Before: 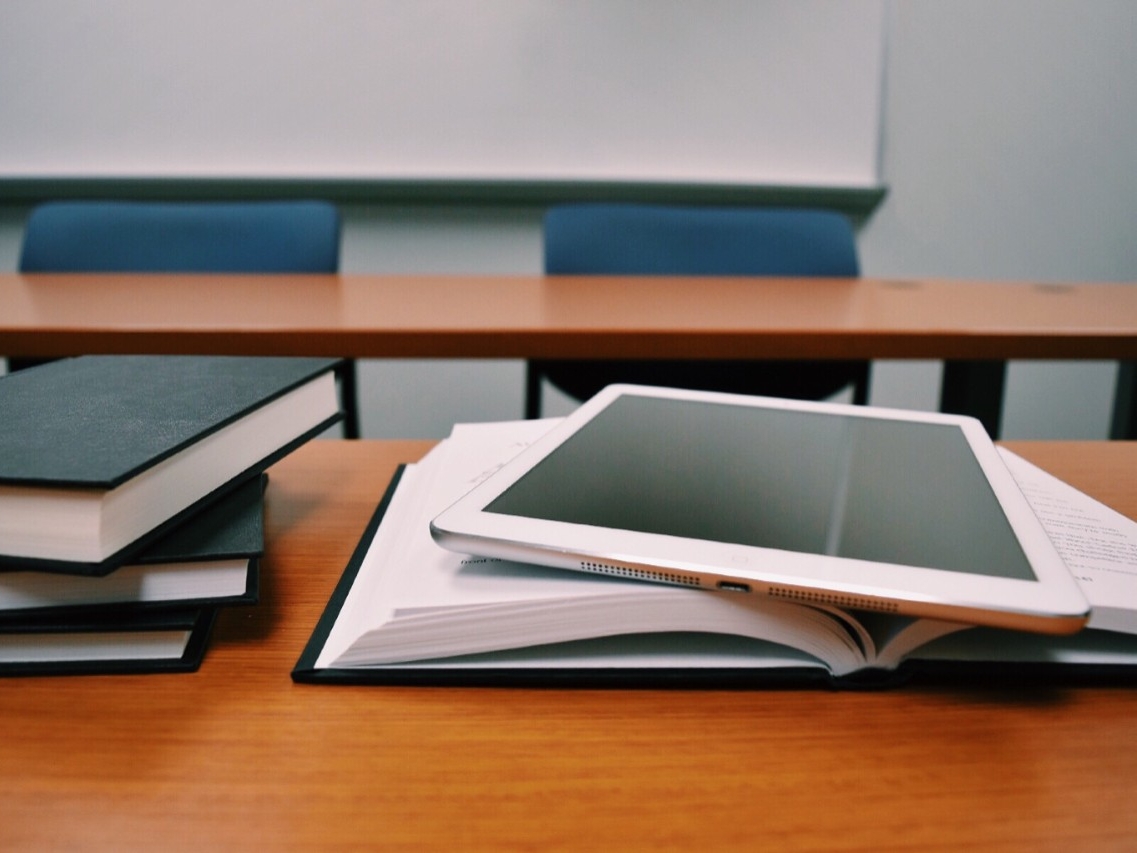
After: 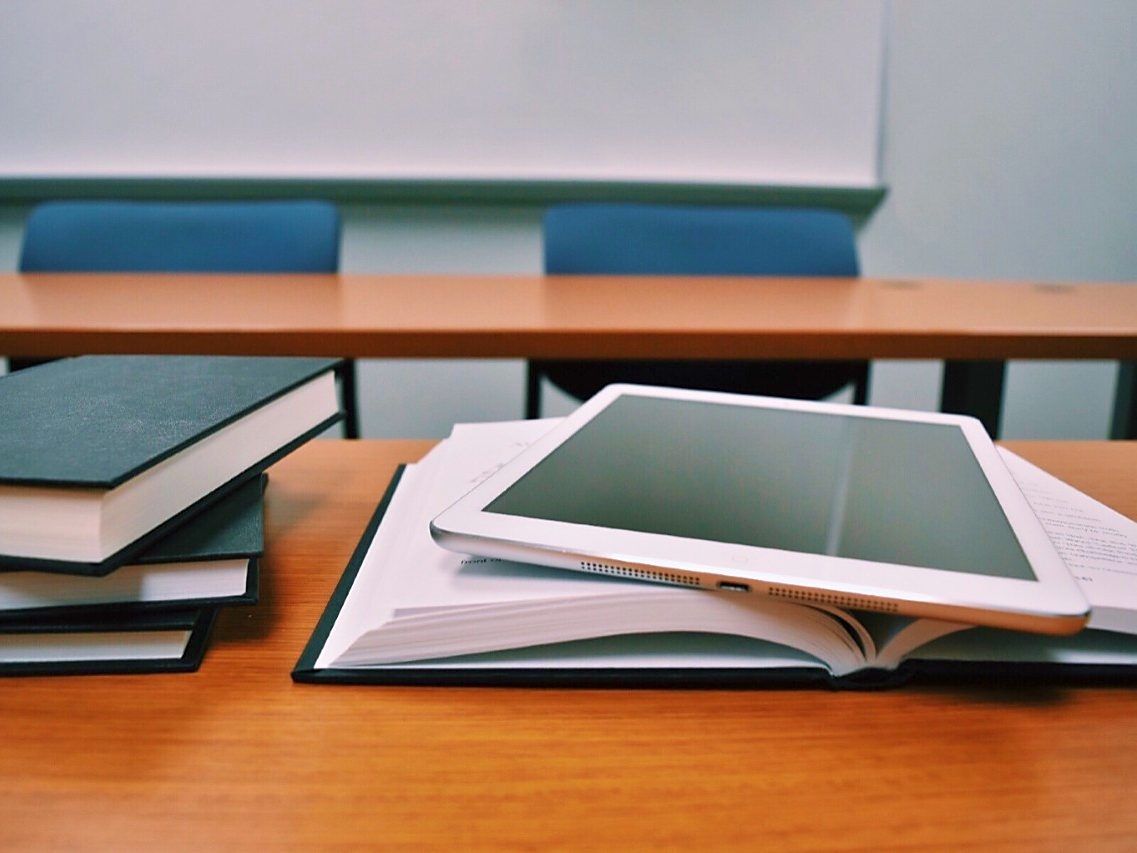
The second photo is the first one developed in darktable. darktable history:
white balance: red 0.988, blue 1.017
velvia: on, module defaults
sharpen: radius 1.864, amount 0.398, threshold 1.271
tone equalizer: -8 EV 1 EV, -7 EV 1 EV, -6 EV 1 EV, -5 EV 1 EV, -4 EV 1 EV, -3 EV 0.75 EV, -2 EV 0.5 EV, -1 EV 0.25 EV
